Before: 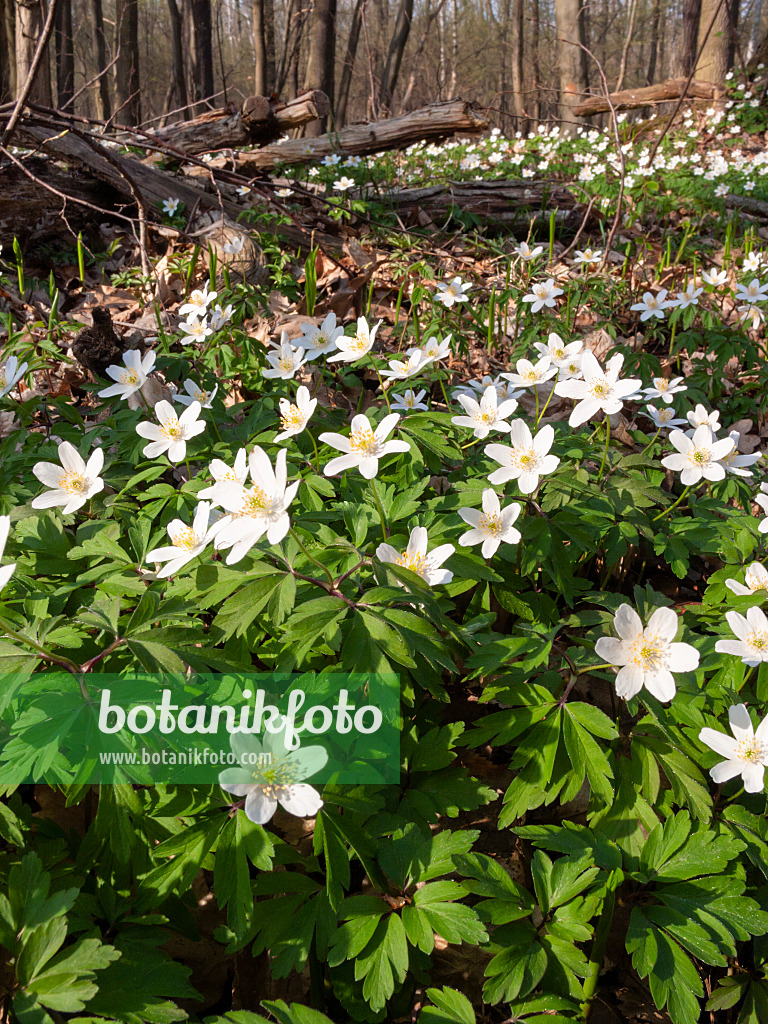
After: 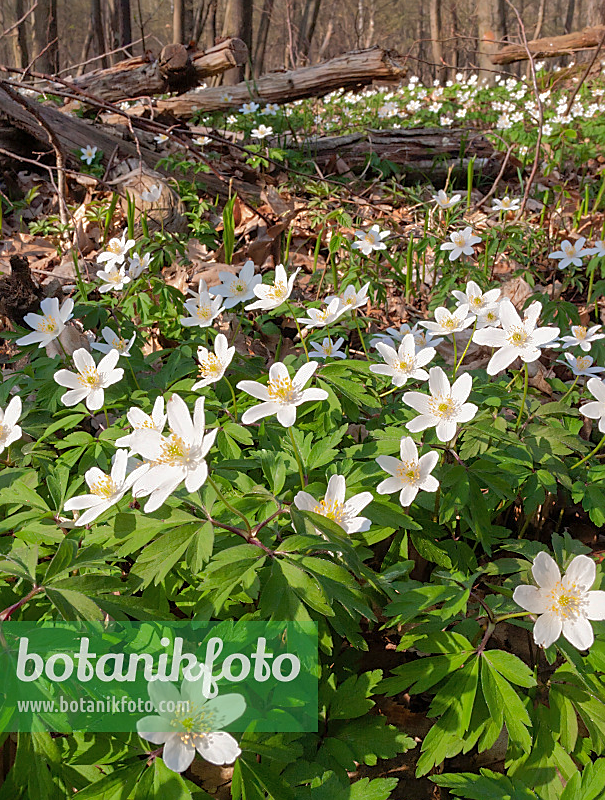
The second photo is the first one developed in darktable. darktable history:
crop and rotate: left 10.77%, top 5.1%, right 10.41%, bottom 16.76%
shadows and highlights: on, module defaults
base curve: curves: ch0 [(0, 0) (0.235, 0.266) (0.503, 0.496) (0.786, 0.72) (1, 1)]
sharpen: radius 1.458, amount 0.398, threshold 1.271
